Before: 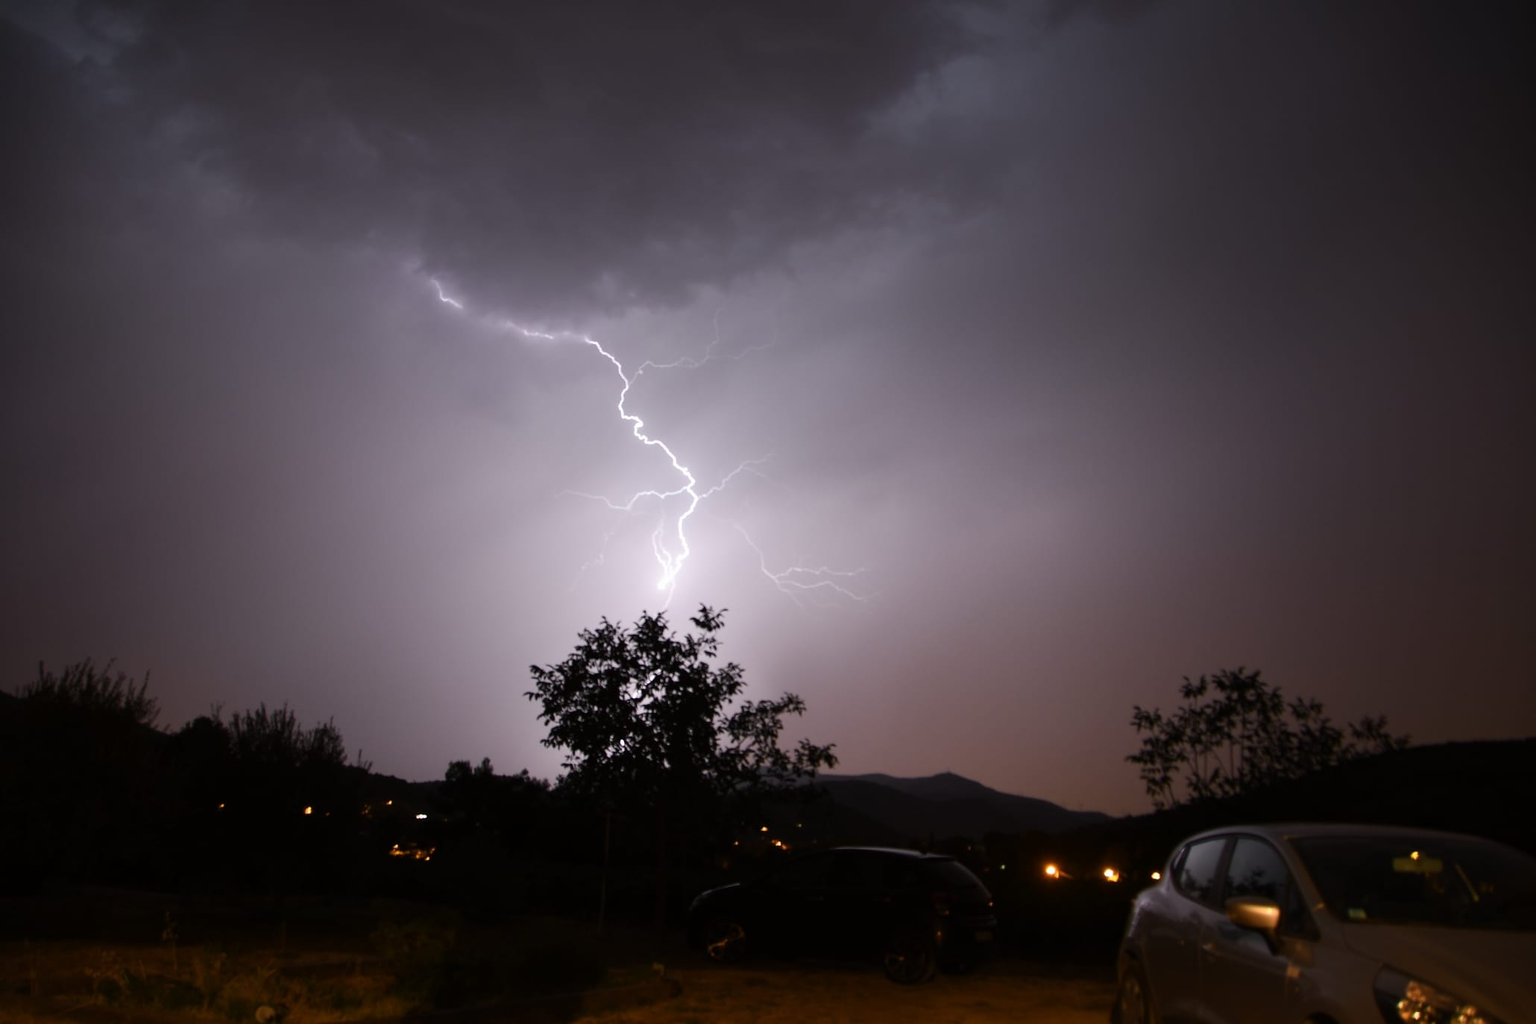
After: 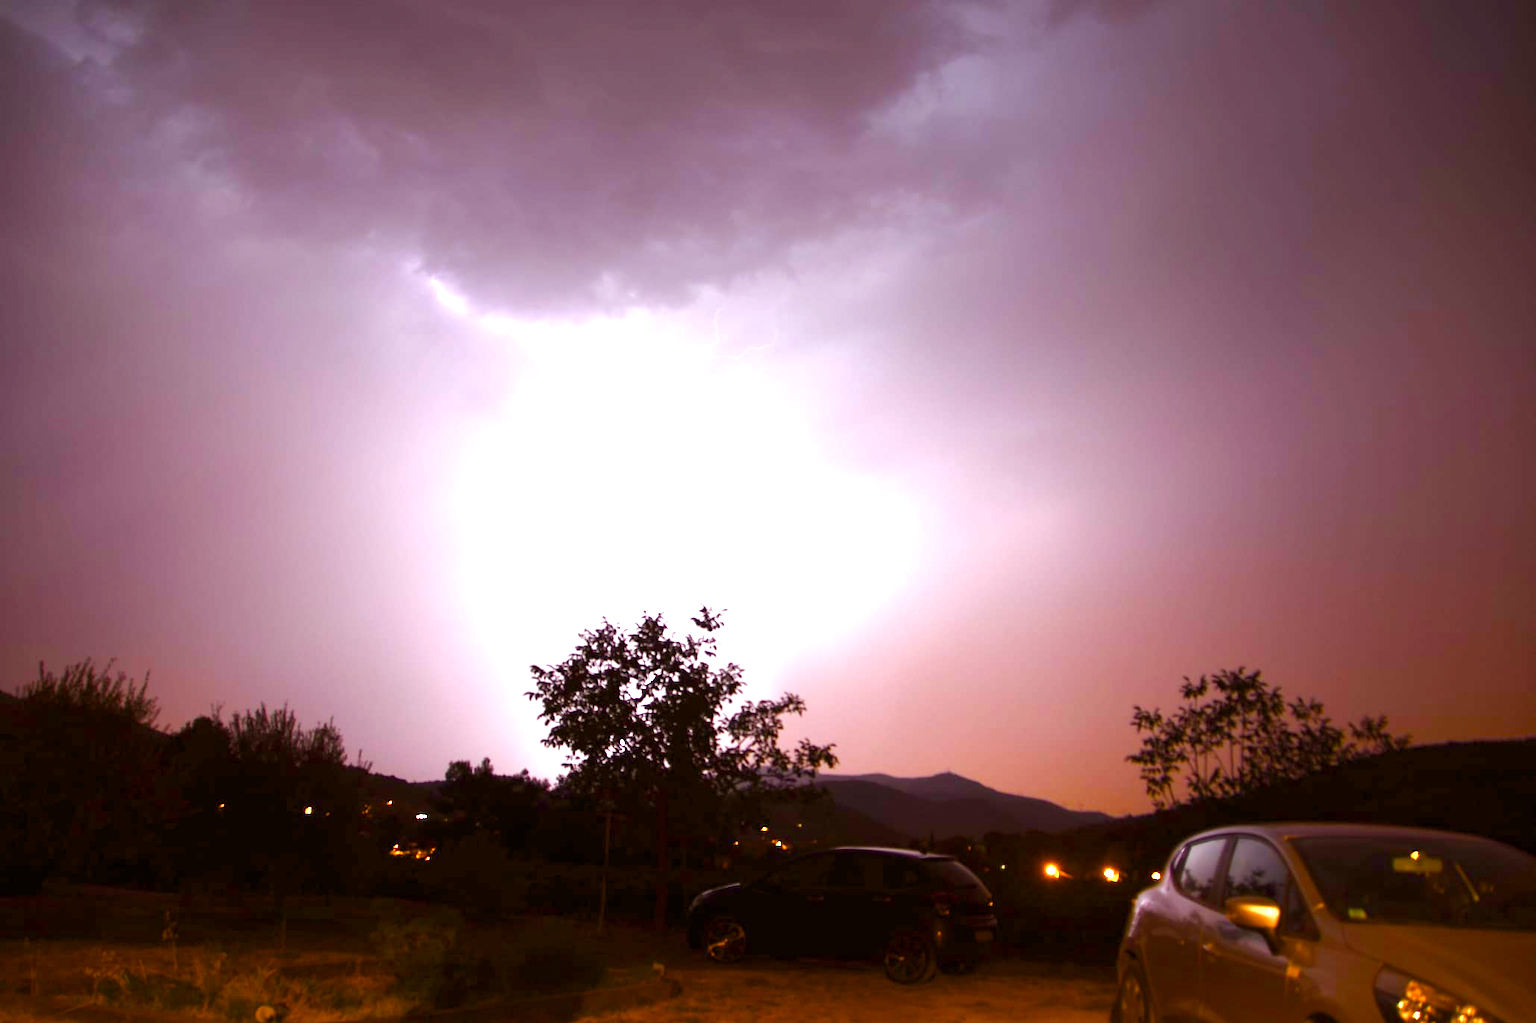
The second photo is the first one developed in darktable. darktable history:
color balance rgb: power › chroma 1.539%, power › hue 27.85°, perceptual saturation grading › global saturation 0.071%, perceptual saturation grading › highlights -17.129%, perceptual saturation grading › mid-tones 32.471%, perceptual saturation grading › shadows 50.378%, perceptual brilliance grading › global brilliance 9.331%, perceptual brilliance grading › shadows 14.859%, global vibrance 39.897%
exposure: exposure 1.523 EV, compensate exposure bias true, compensate highlight preservation false
